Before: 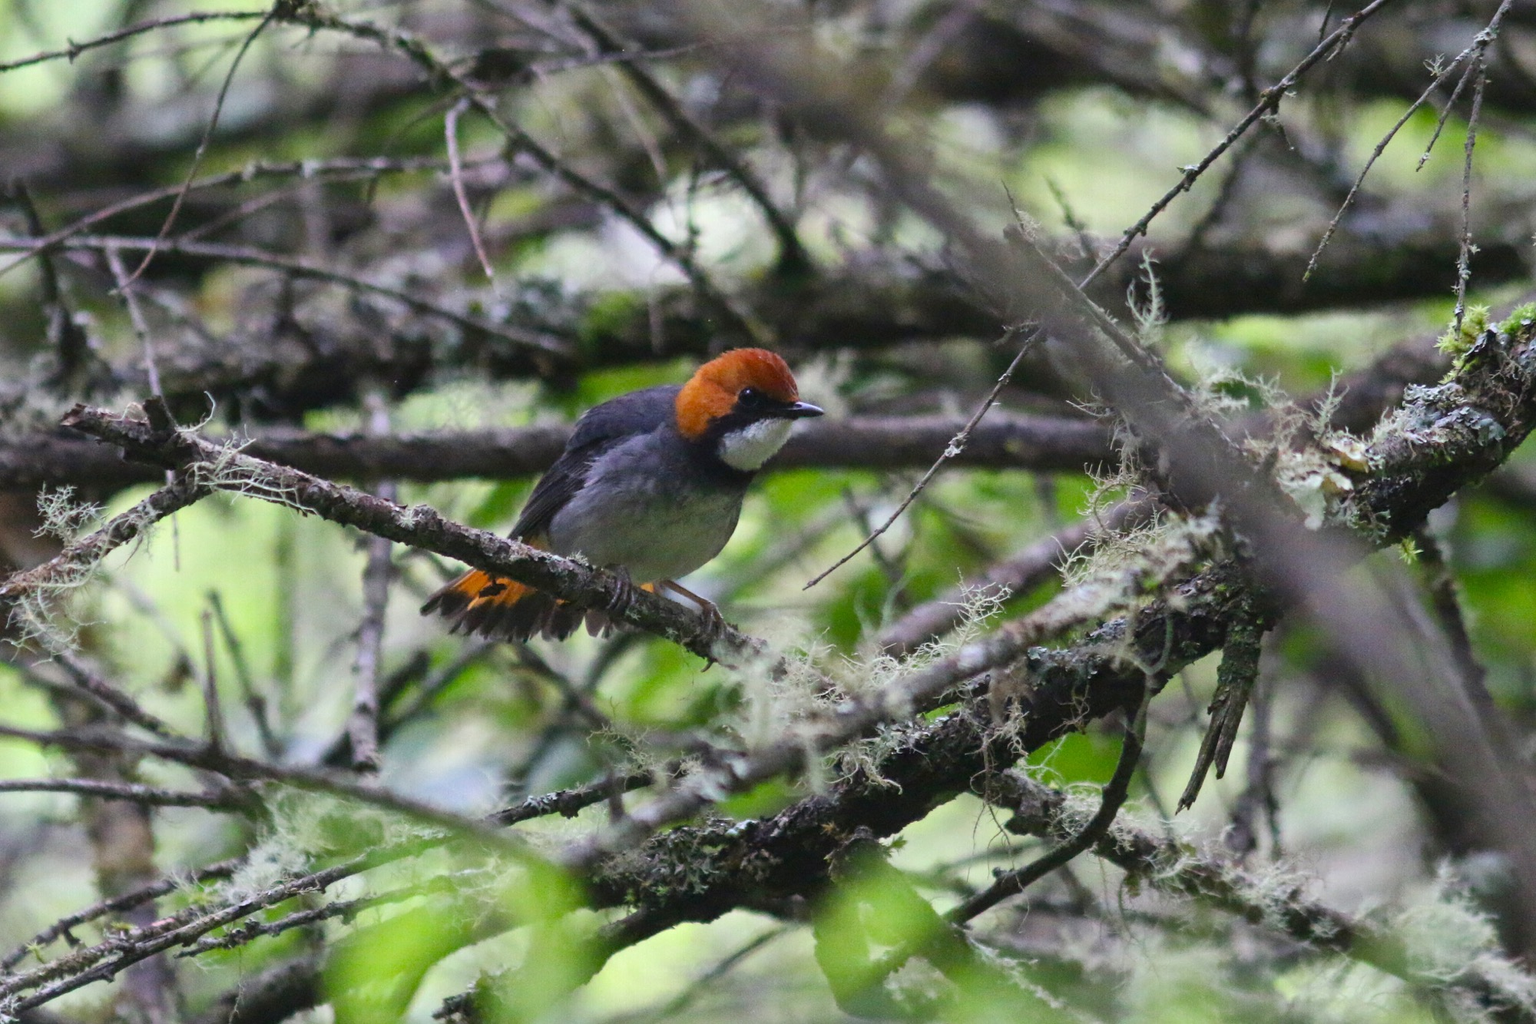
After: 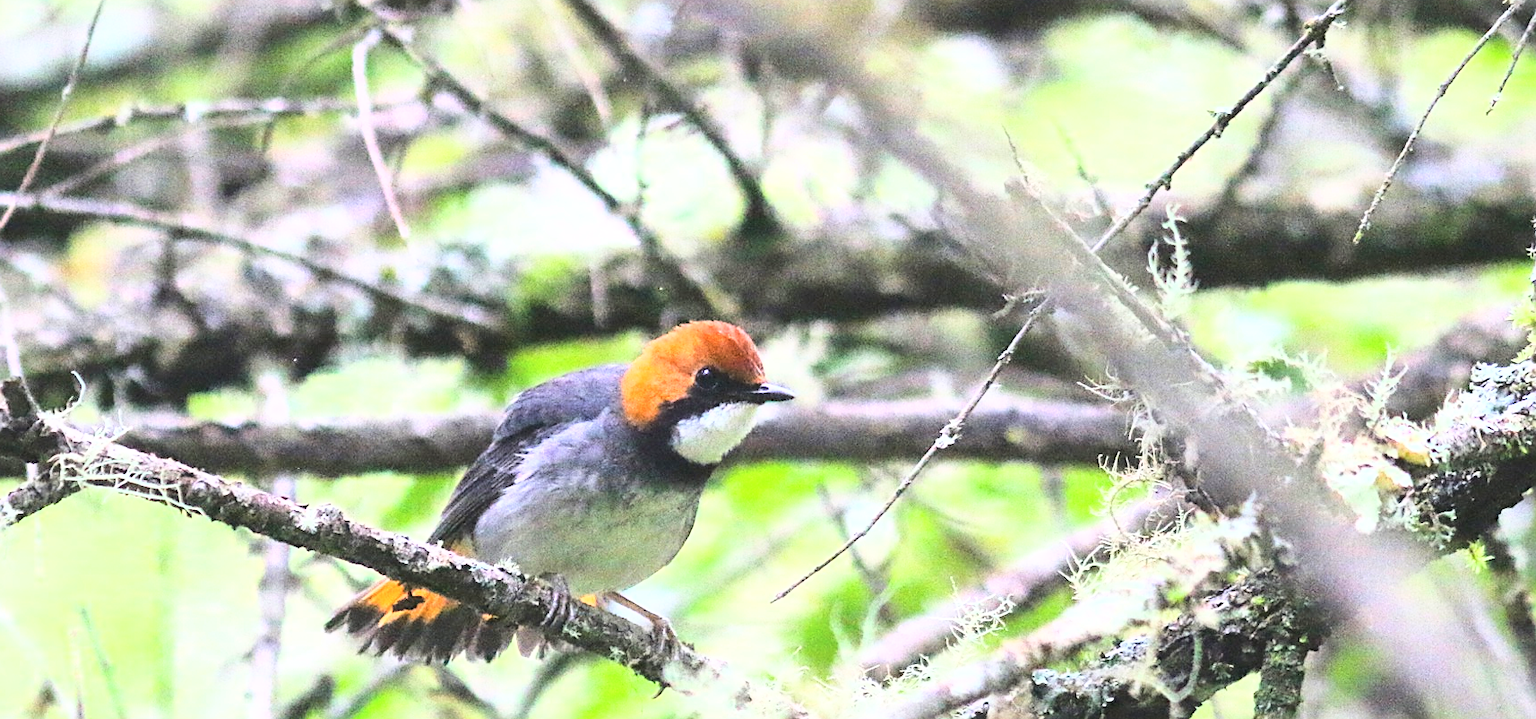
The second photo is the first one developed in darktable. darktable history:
crop and rotate: left 9.33%, top 7.167%, right 4.962%, bottom 32.521%
exposure: black level correction 0, exposure 0.69 EV, compensate highlight preservation false
sharpen: on, module defaults
base curve: curves: ch0 [(0, 0) (0.026, 0.03) (0.109, 0.232) (0.351, 0.748) (0.669, 0.968) (1, 1)]
contrast brightness saturation: contrast 0.136, brightness 0.219
